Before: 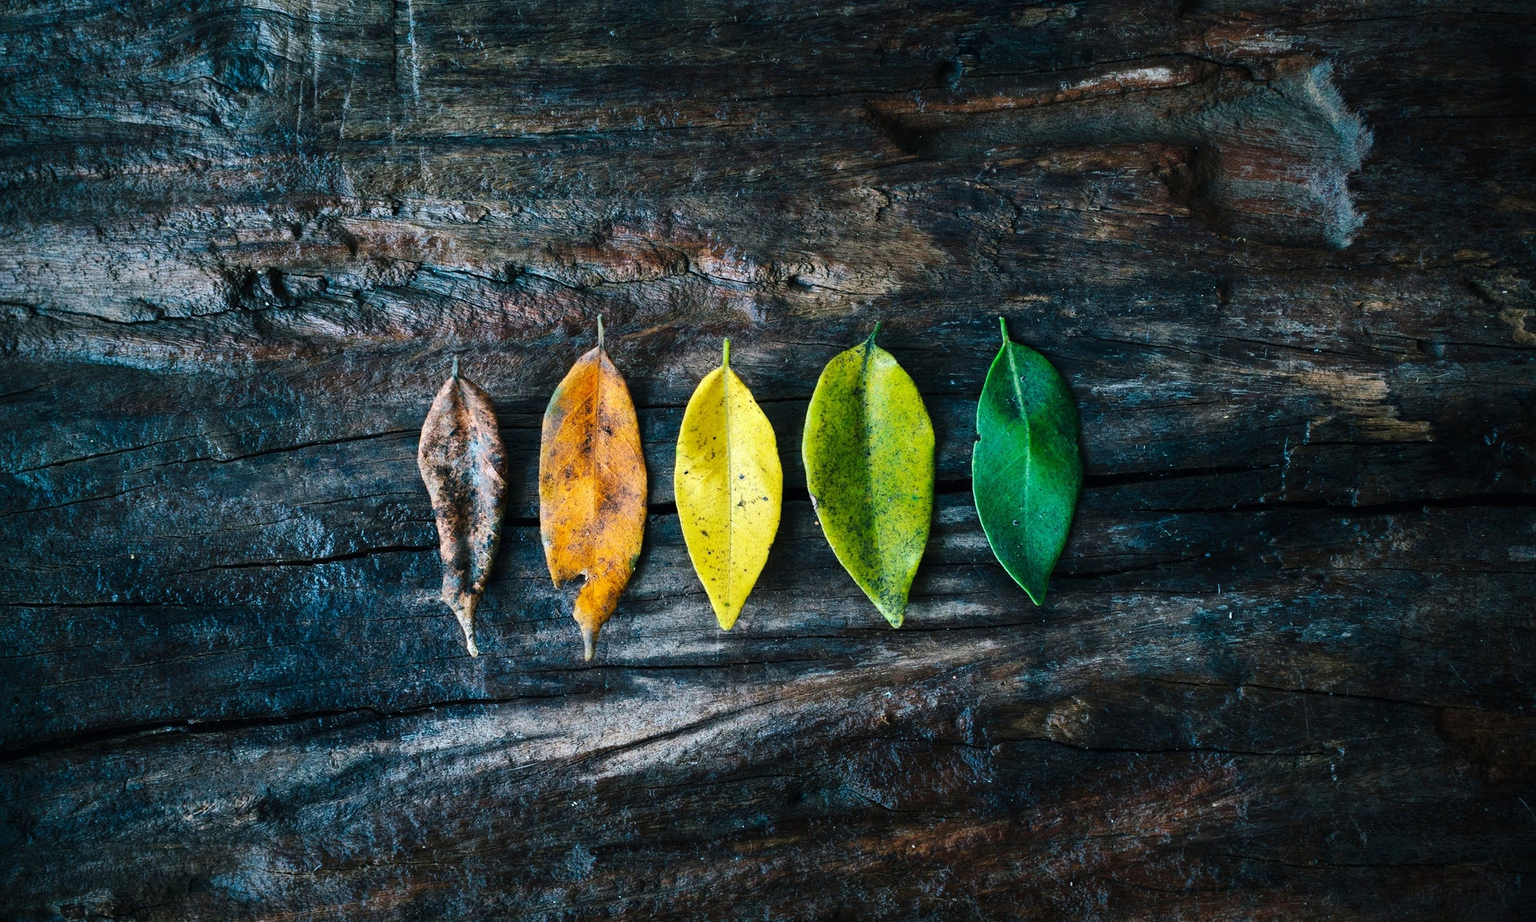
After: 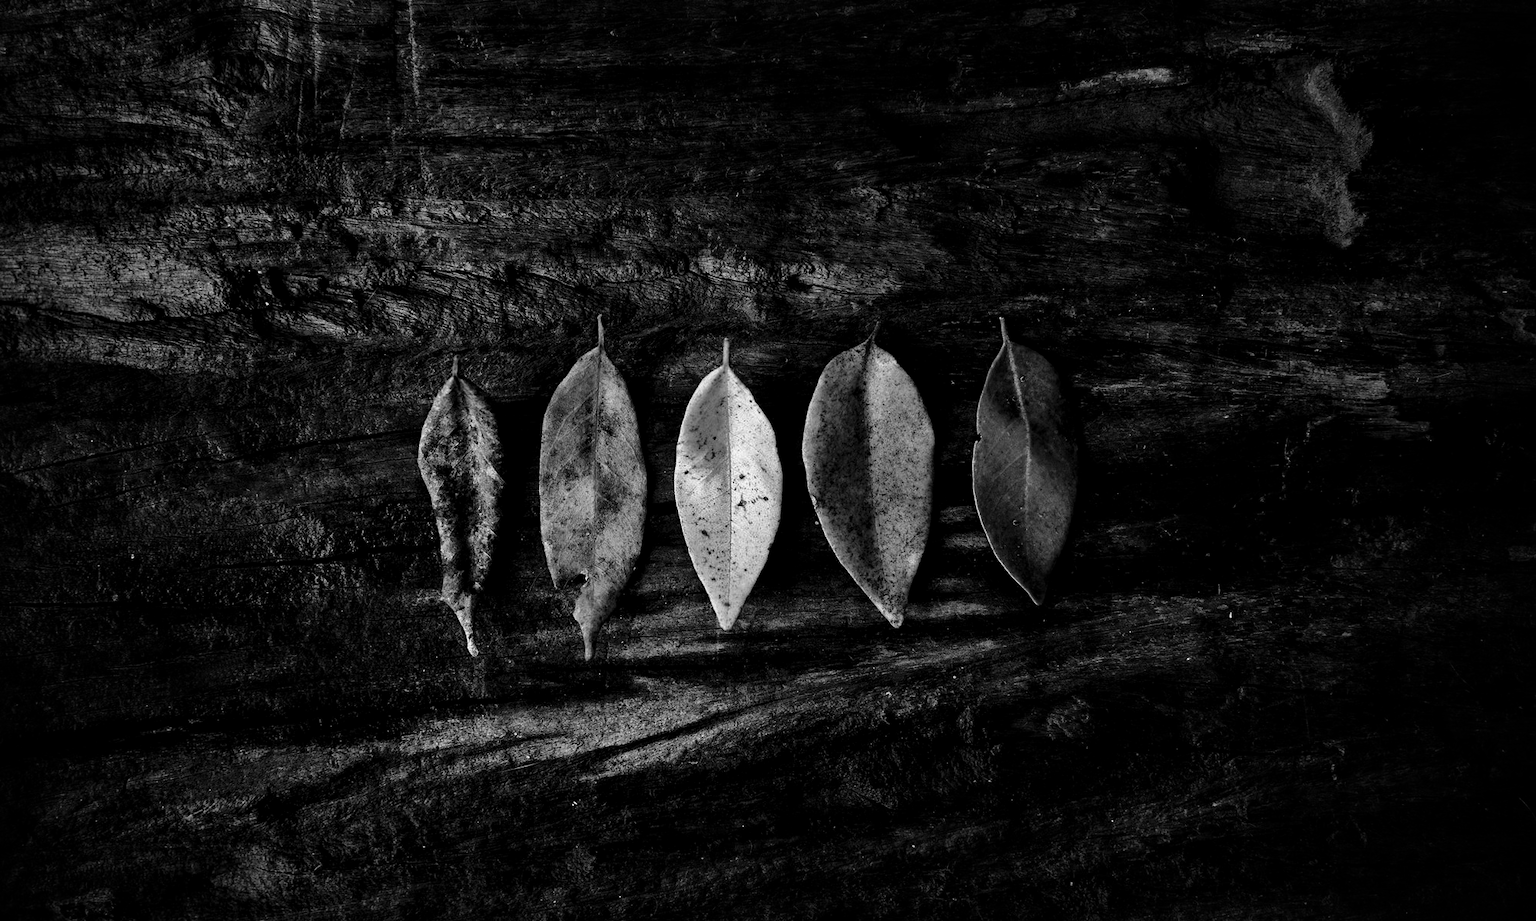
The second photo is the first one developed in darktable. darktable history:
contrast brightness saturation: contrast -0.03, brightness -0.59, saturation -1
local contrast: mode bilateral grid, contrast 20, coarseness 50, detail 140%, midtone range 0.2
white balance: emerald 1
